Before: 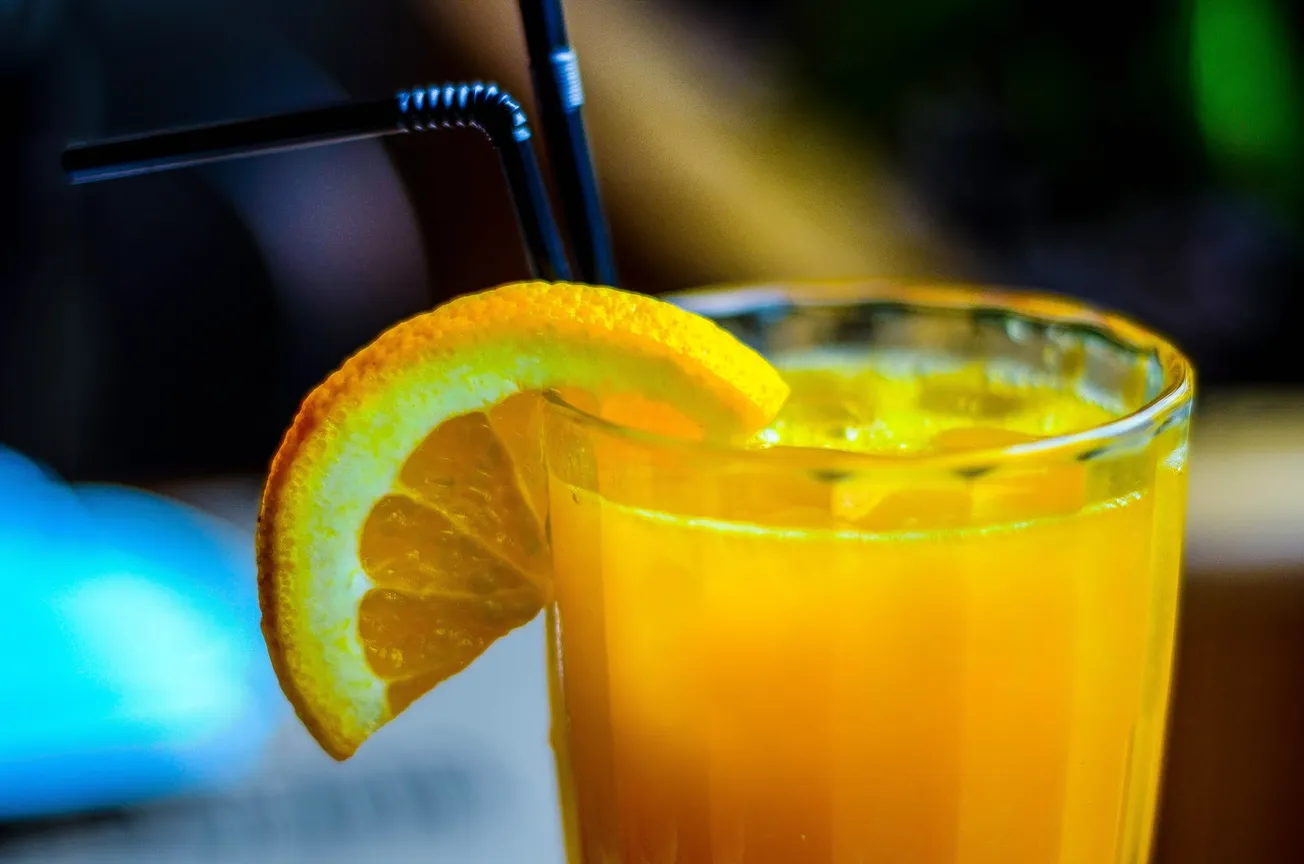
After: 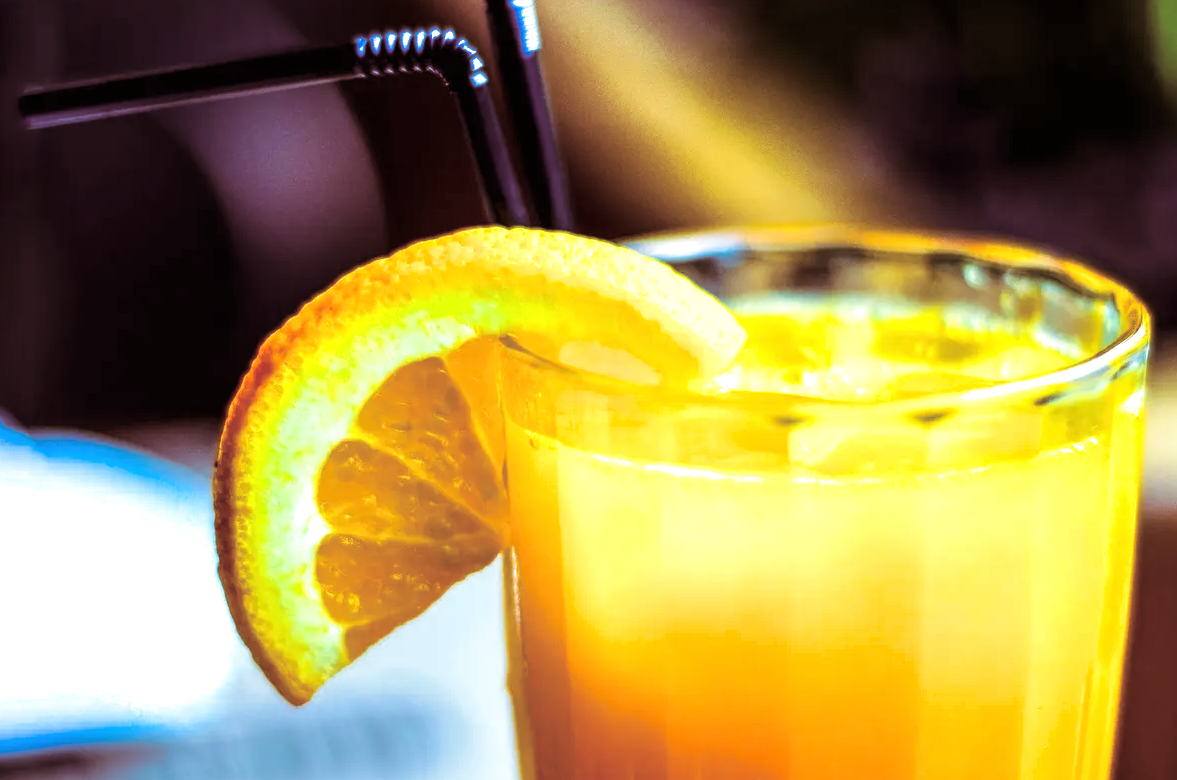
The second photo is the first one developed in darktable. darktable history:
crop: left 3.305%, top 6.436%, right 6.389%, bottom 3.258%
exposure: exposure 1 EV, compensate highlight preservation false
split-toning: on, module defaults
